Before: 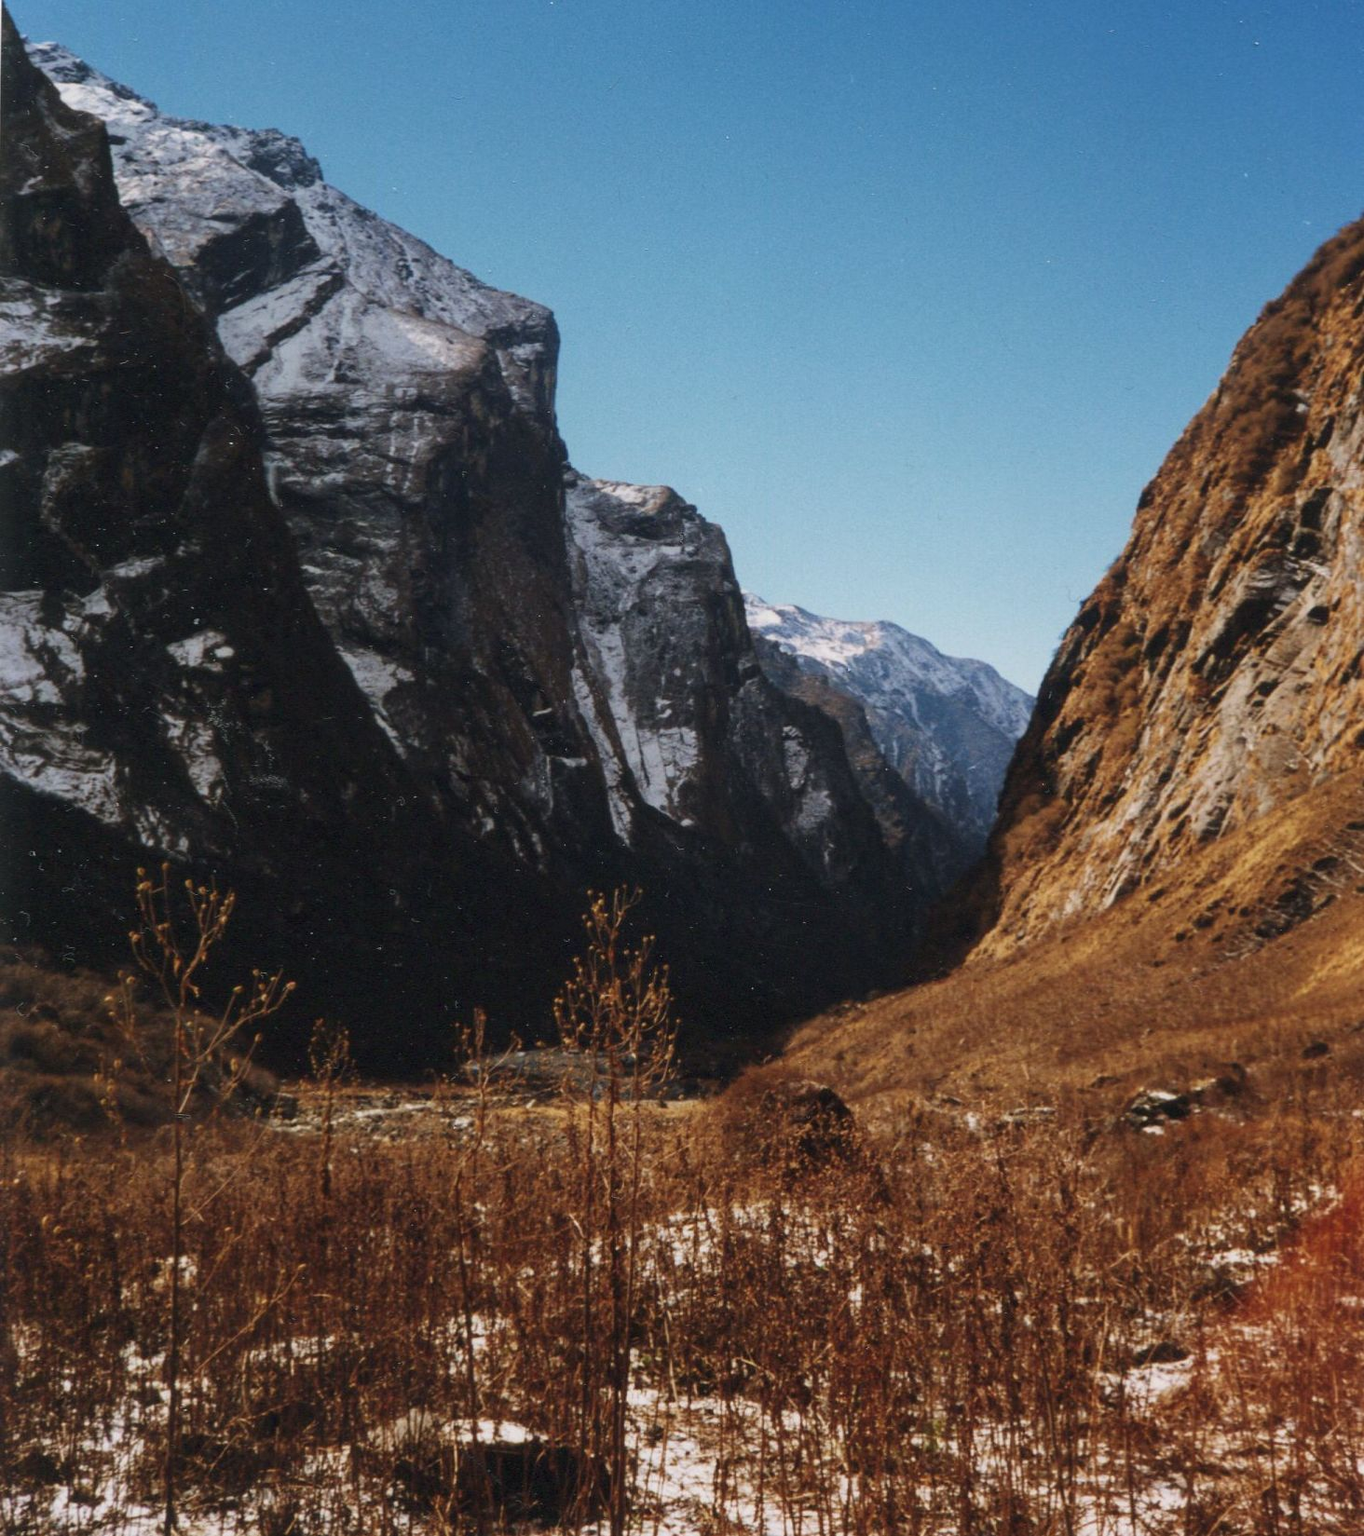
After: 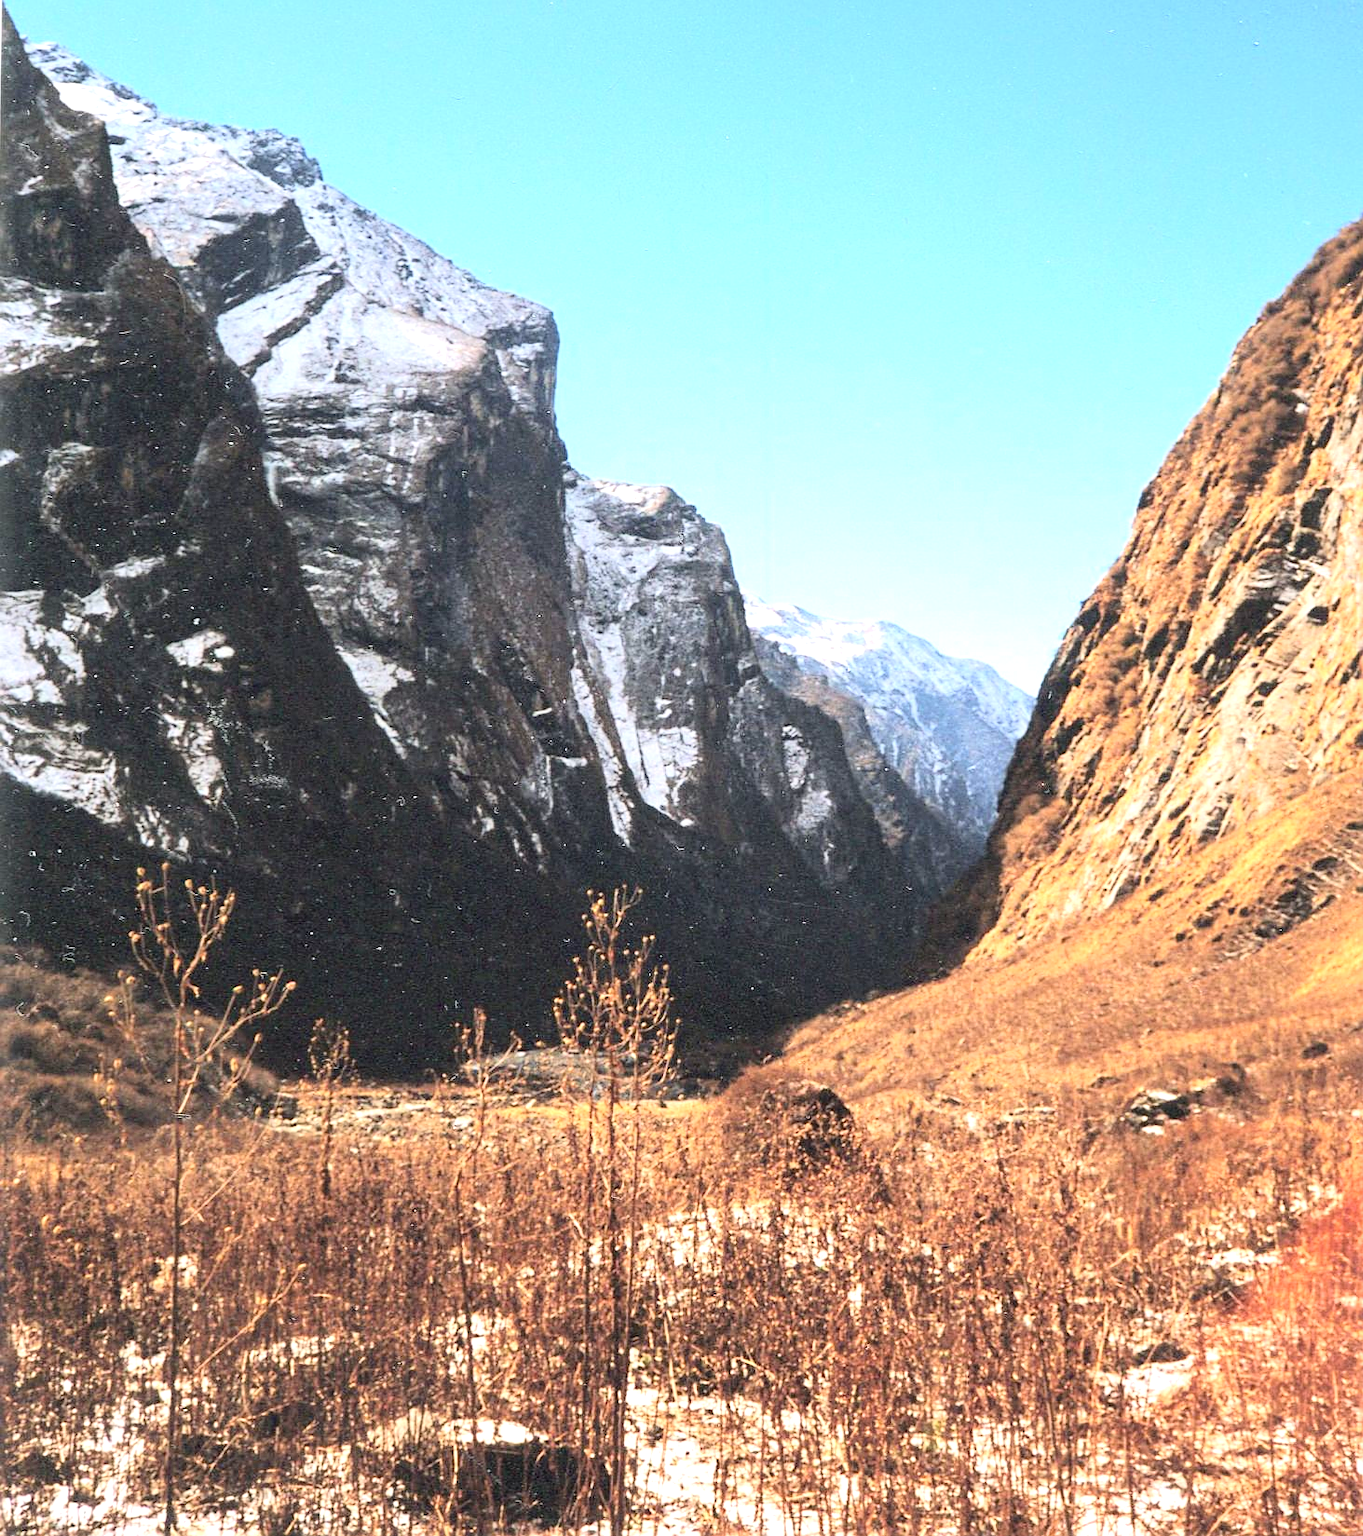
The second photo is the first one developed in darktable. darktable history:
exposure: black level correction 0, exposure 1.45 EV, compensate exposure bias true, compensate highlight preservation false
sharpen: on, module defaults
tone curve: curves: ch0 [(0, 0) (0.003, 0.003) (0.011, 0.01) (0.025, 0.023) (0.044, 0.041) (0.069, 0.064) (0.1, 0.094) (0.136, 0.143) (0.177, 0.205) (0.224, 0.281) (0.277, 0.367) (0.335, 0.457) (0.399, 0.542) (0.468, 0.629) (0.543, 0.711) (0.623, 0.788) (0.709, 0.863) (0.801, 0.912) (0.898, 0.955) (1, 1)], color space Lab, independent channels, preserve colors none
